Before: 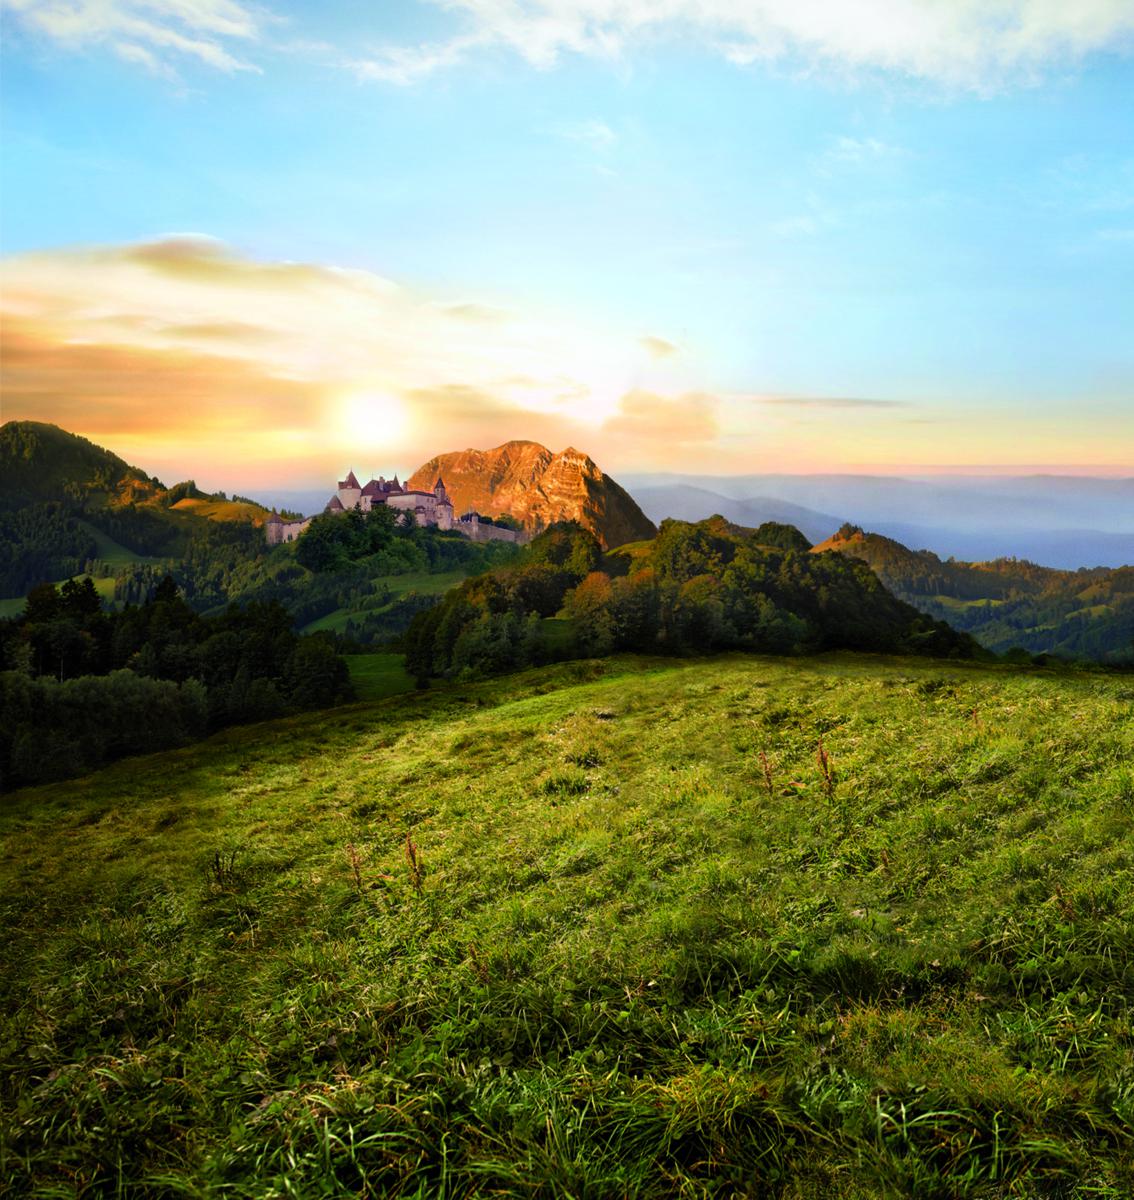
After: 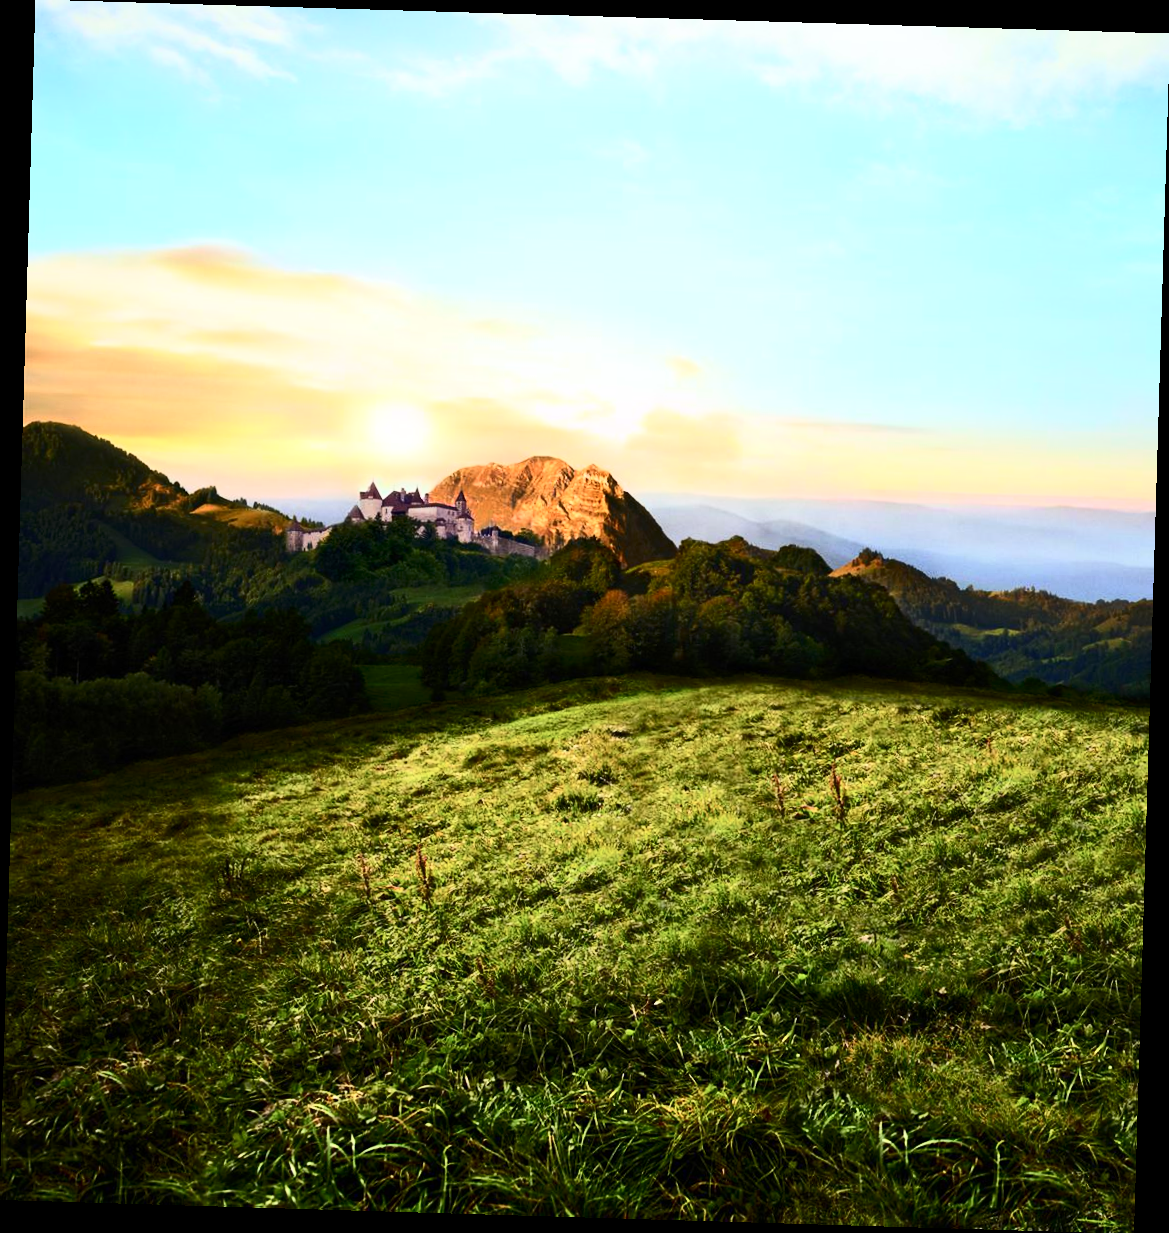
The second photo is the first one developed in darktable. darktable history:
contrast brightness saturation: contrast 0.39, brightness 0.1
rotate and perspective: rotation 1.72°, automatic cropping off
